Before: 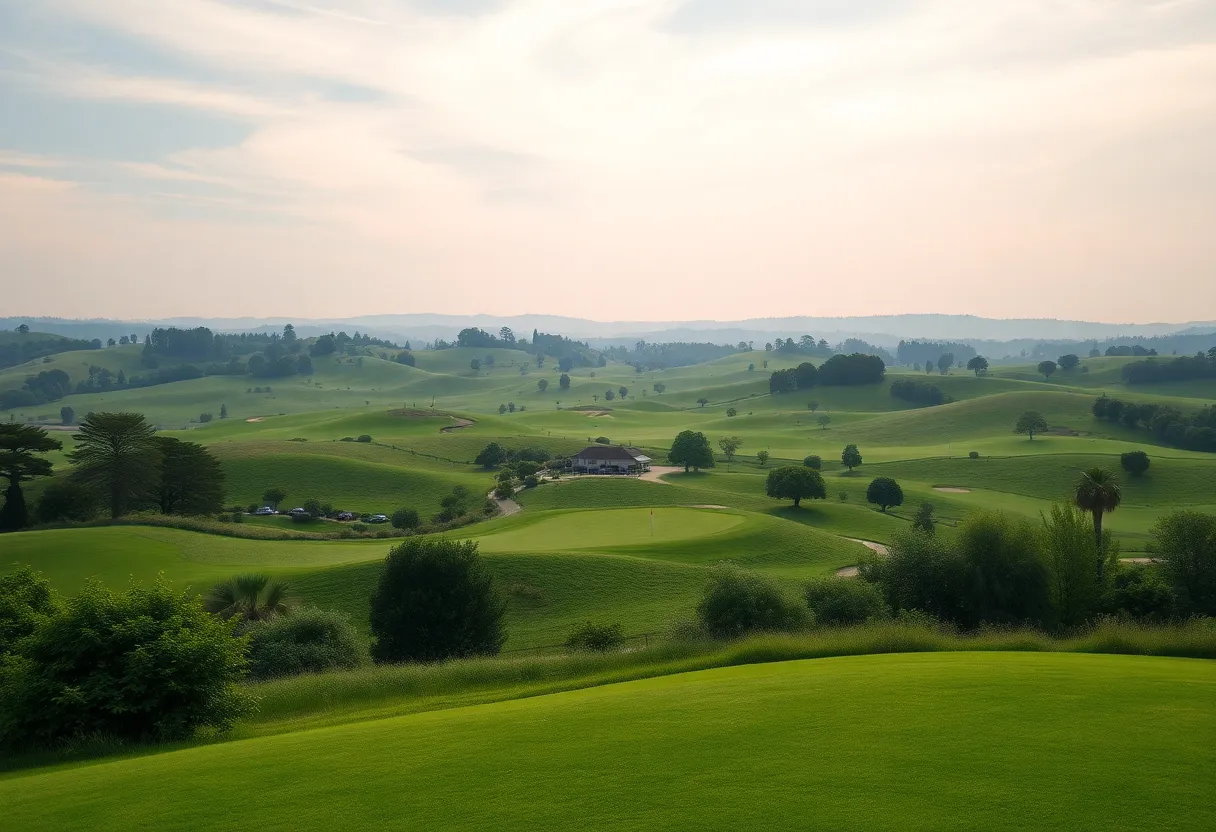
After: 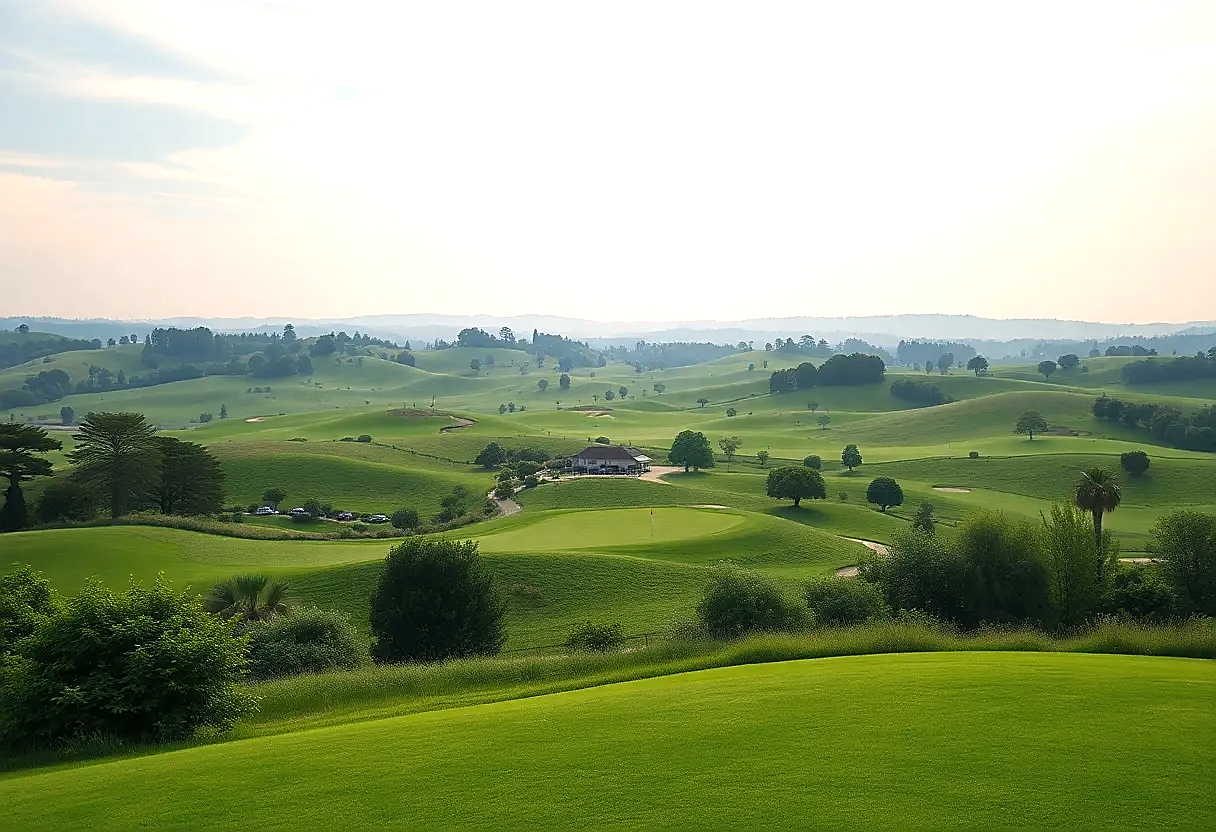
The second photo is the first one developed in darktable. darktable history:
sharpen: radius 1.4, amount 1.25, threshold 0.7
exposure: black level correction 0, exposure 0.5 EV, compensate highlight preservation false
